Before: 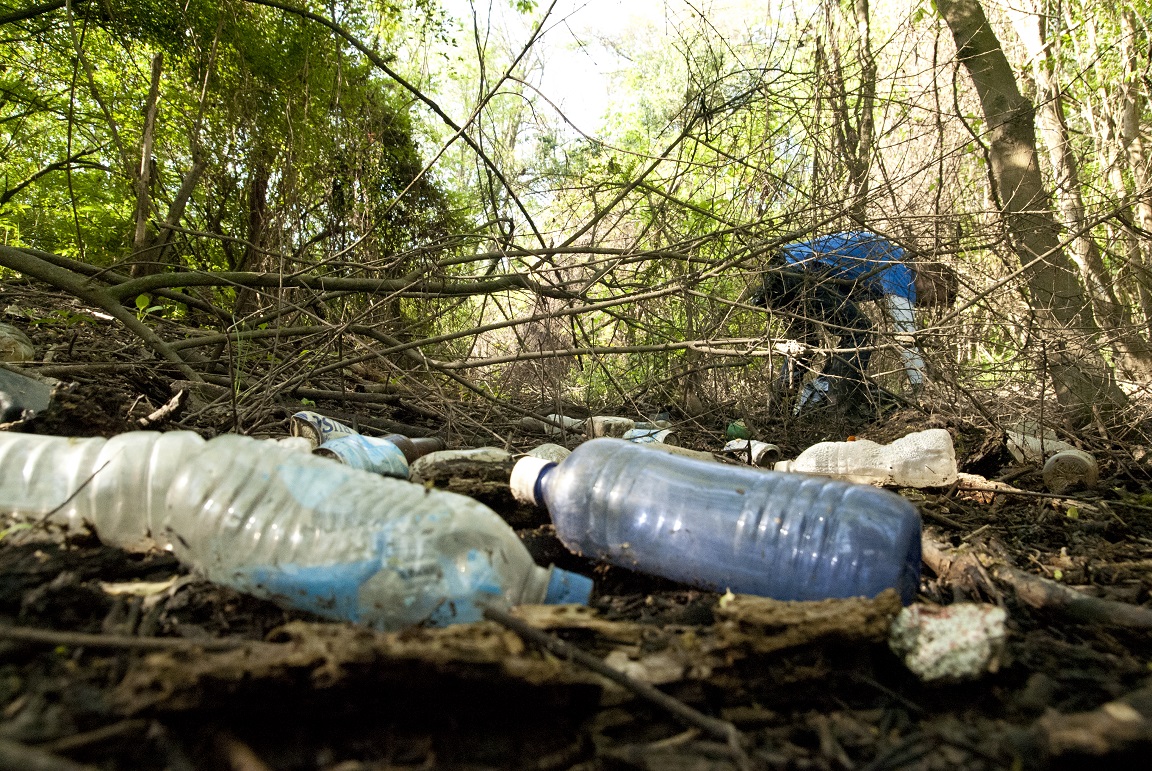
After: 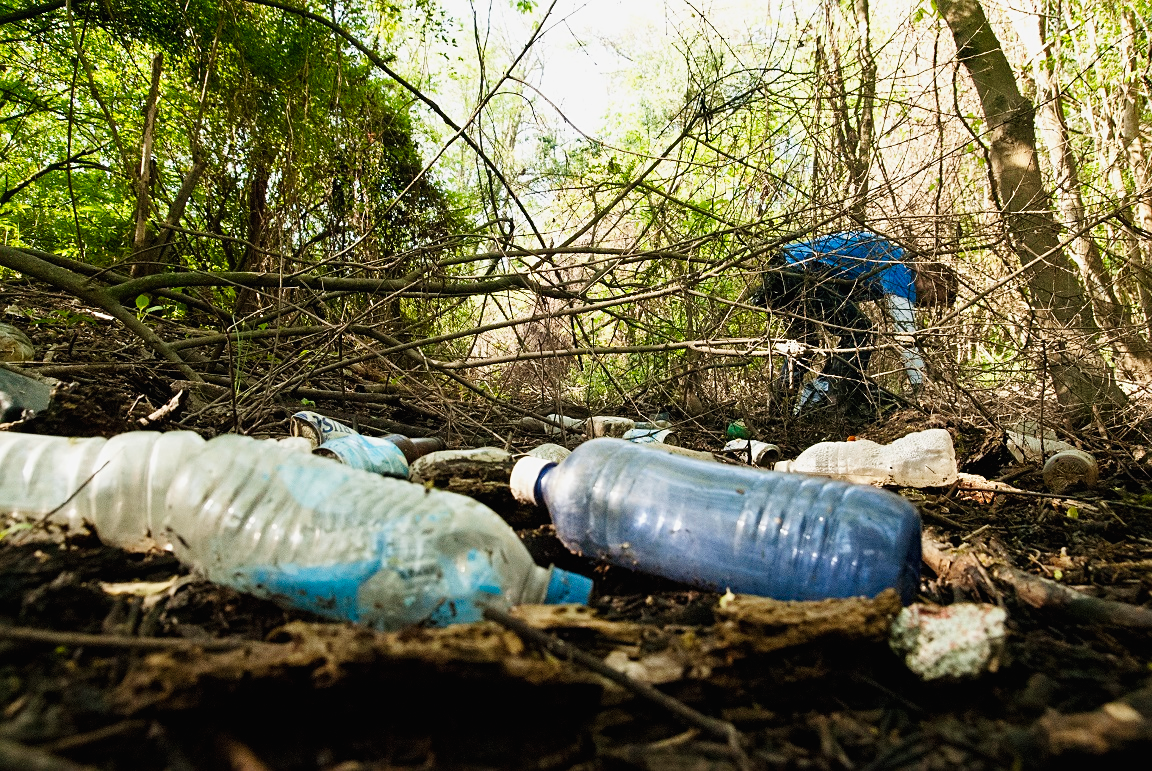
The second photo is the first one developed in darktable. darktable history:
sharpen: amount 0.211
tone curve: curves: ch0 [(0, 0.011) (0.139, 0.106) (0.295, 0.271) (0.499, 0.523) (0.739, 0.782) (0.857, 0.879) (1, 0.967)]; ch1 [(0, 0) (0.291, 0.229) (0.394, 0.365) (0.469, 0.456) (0.507, 0.504) (0.527, 0.546) (0.571, 0.614) (0.725, 0.779) (1, 1)]; ch2 [(0, 0) (0.125, 0.089) (0.35, 0.317) (0.437, 0.42) (0.502, 0.499) (0.537, 0.551) (0.613, 0.636) (1, 1)], preserve colors none
